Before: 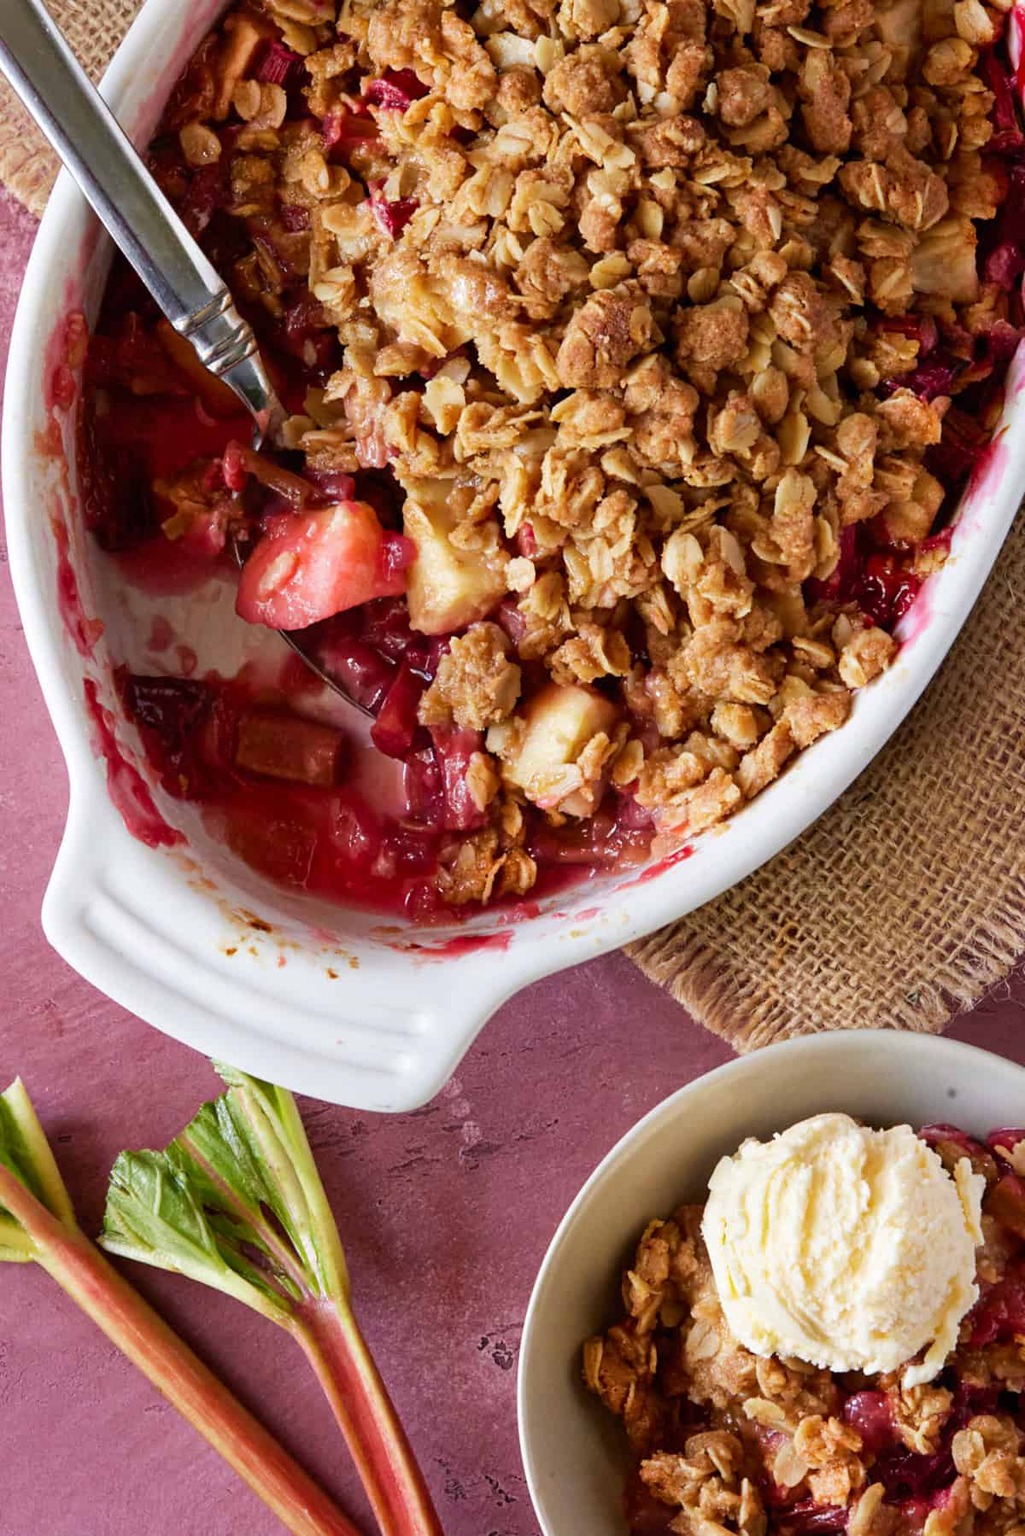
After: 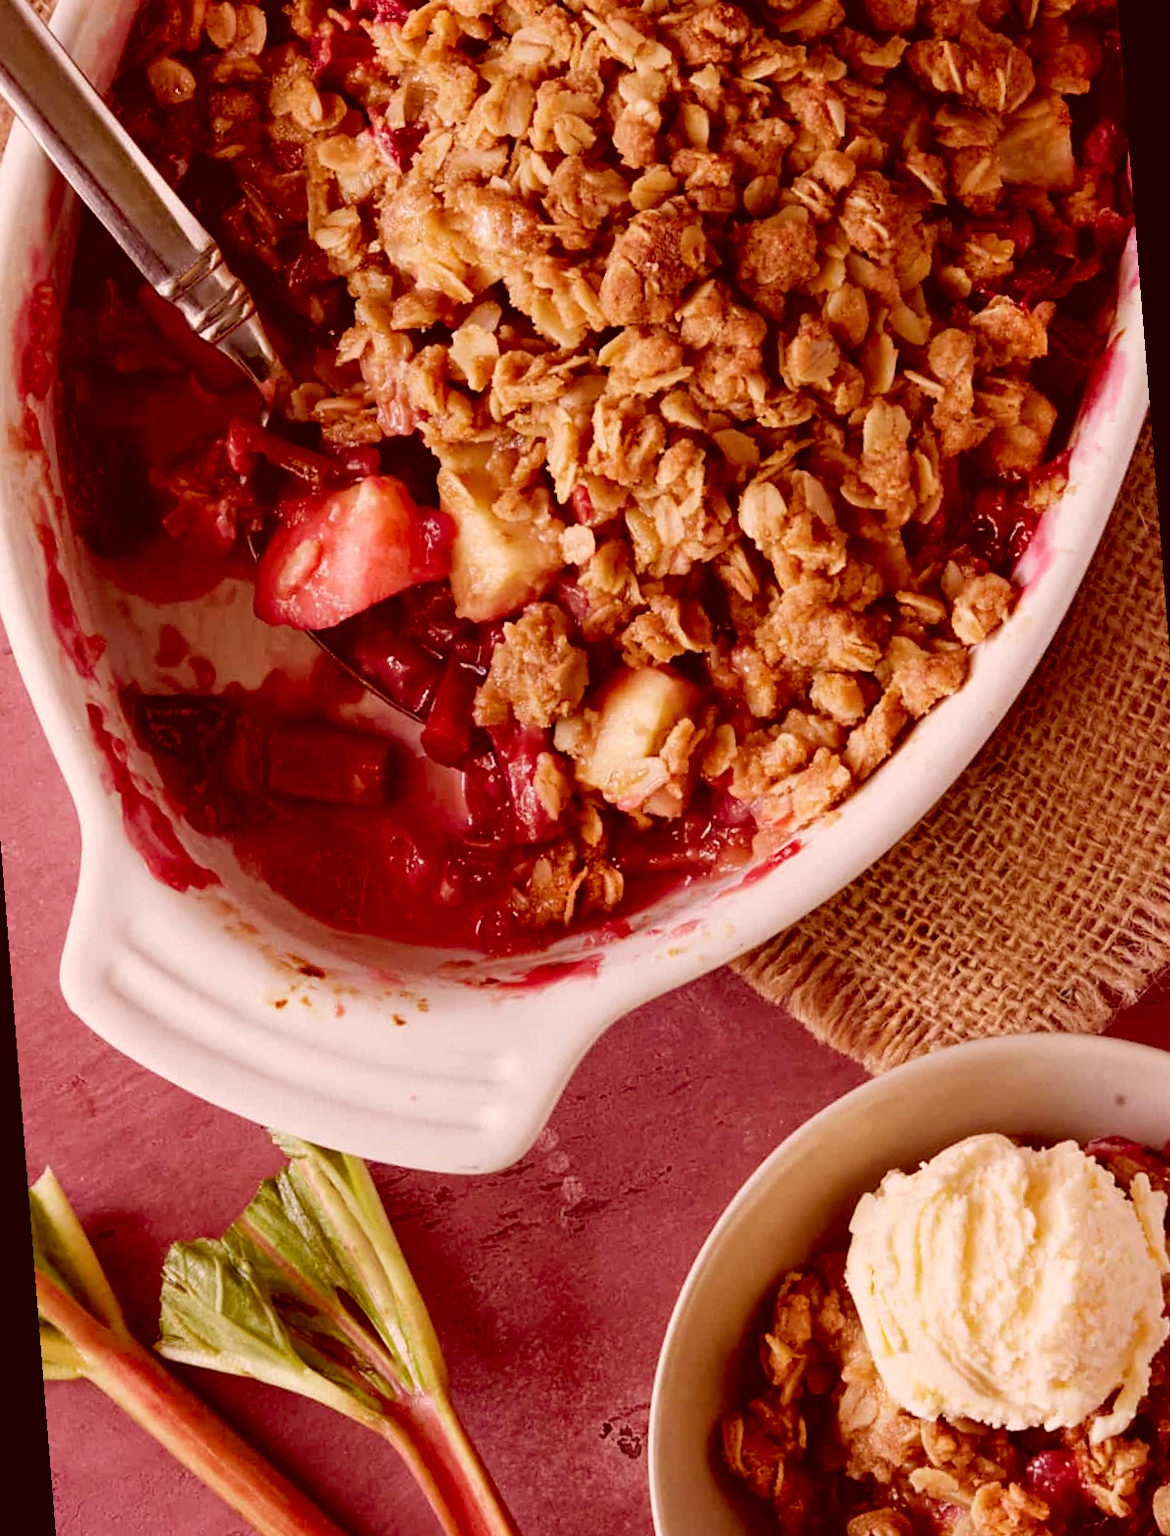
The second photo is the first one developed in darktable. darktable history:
rotate and perspective: rotation -4.57°, crop left 0.054, crop right 0.944, crop top 0.087, crop bottom 0.914
color correction: highlights a* 9.03, highlights b* 8.71, shadows a* 40, shadows b* 40, saturation 0.8
exposure: black level correction 0.009, exposure -0.159 EV, compensate highlight preservation false
